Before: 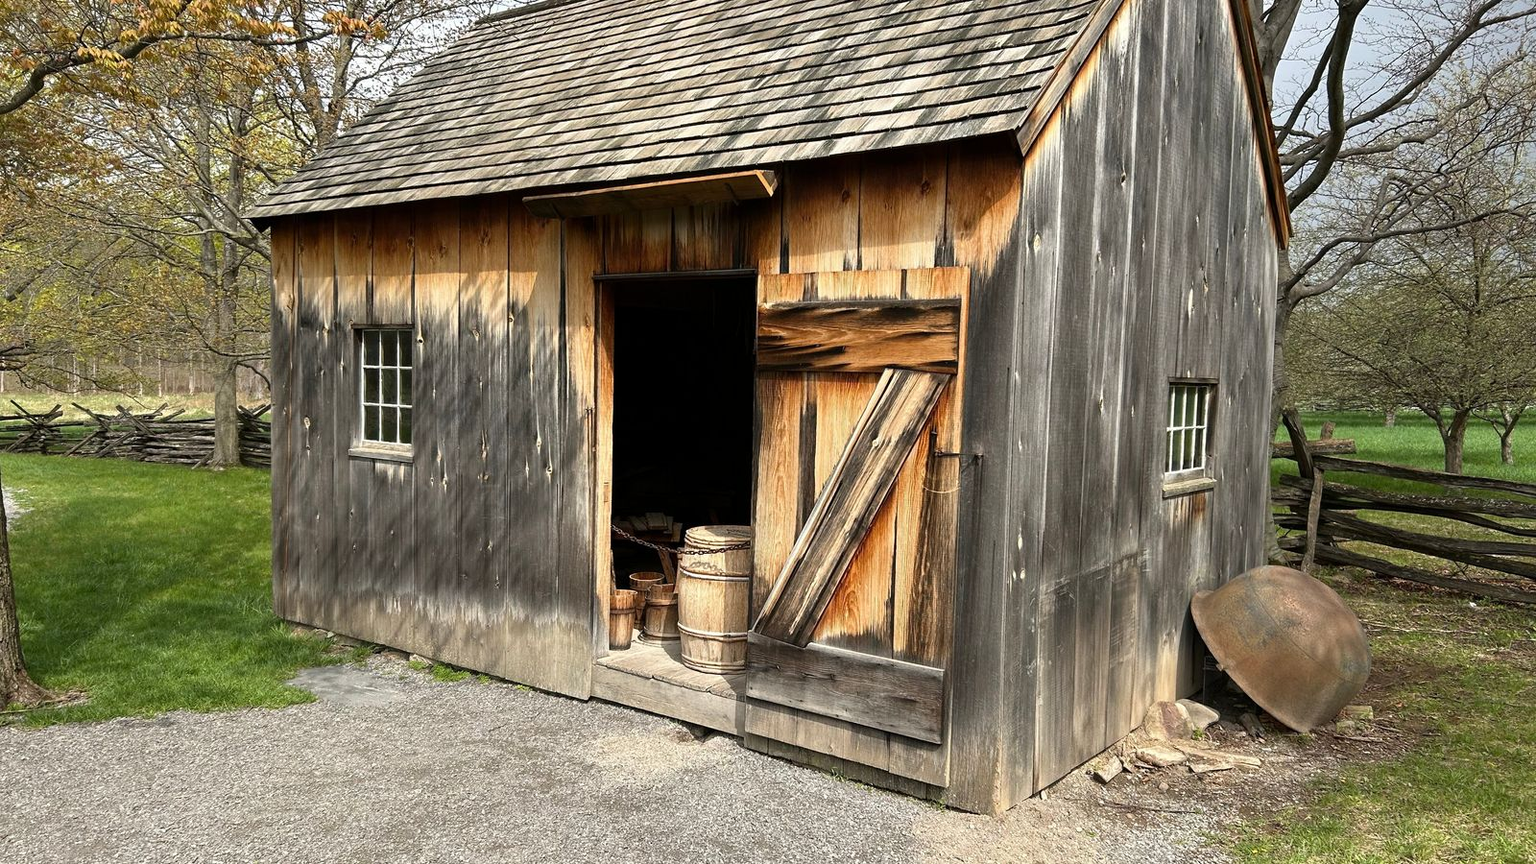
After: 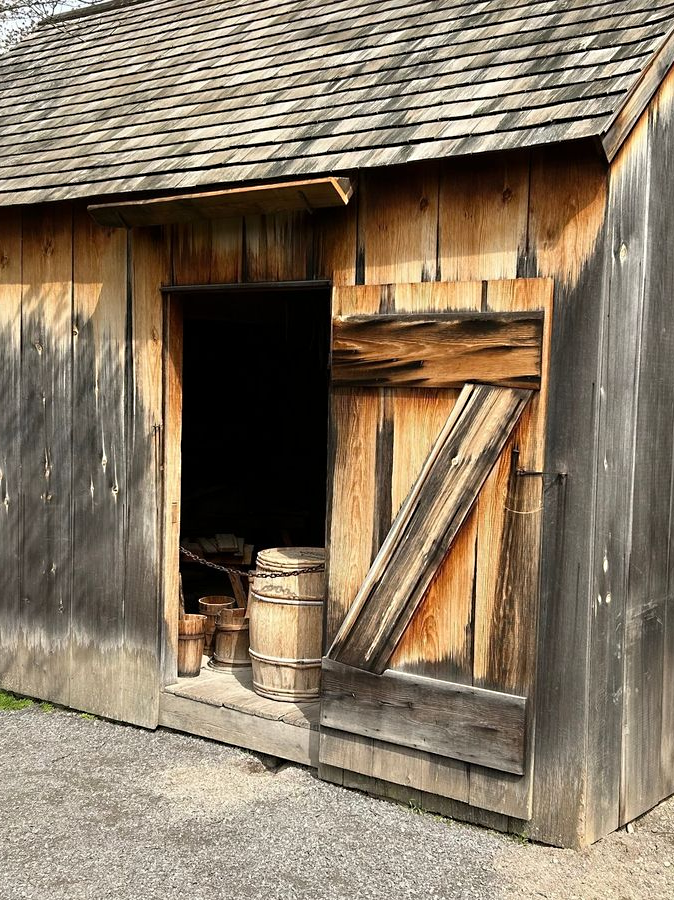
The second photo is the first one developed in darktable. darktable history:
sharpen: radius 5.325, amount 0.312, threshold 26.433
crop: left 28.583%, right 29.231%
